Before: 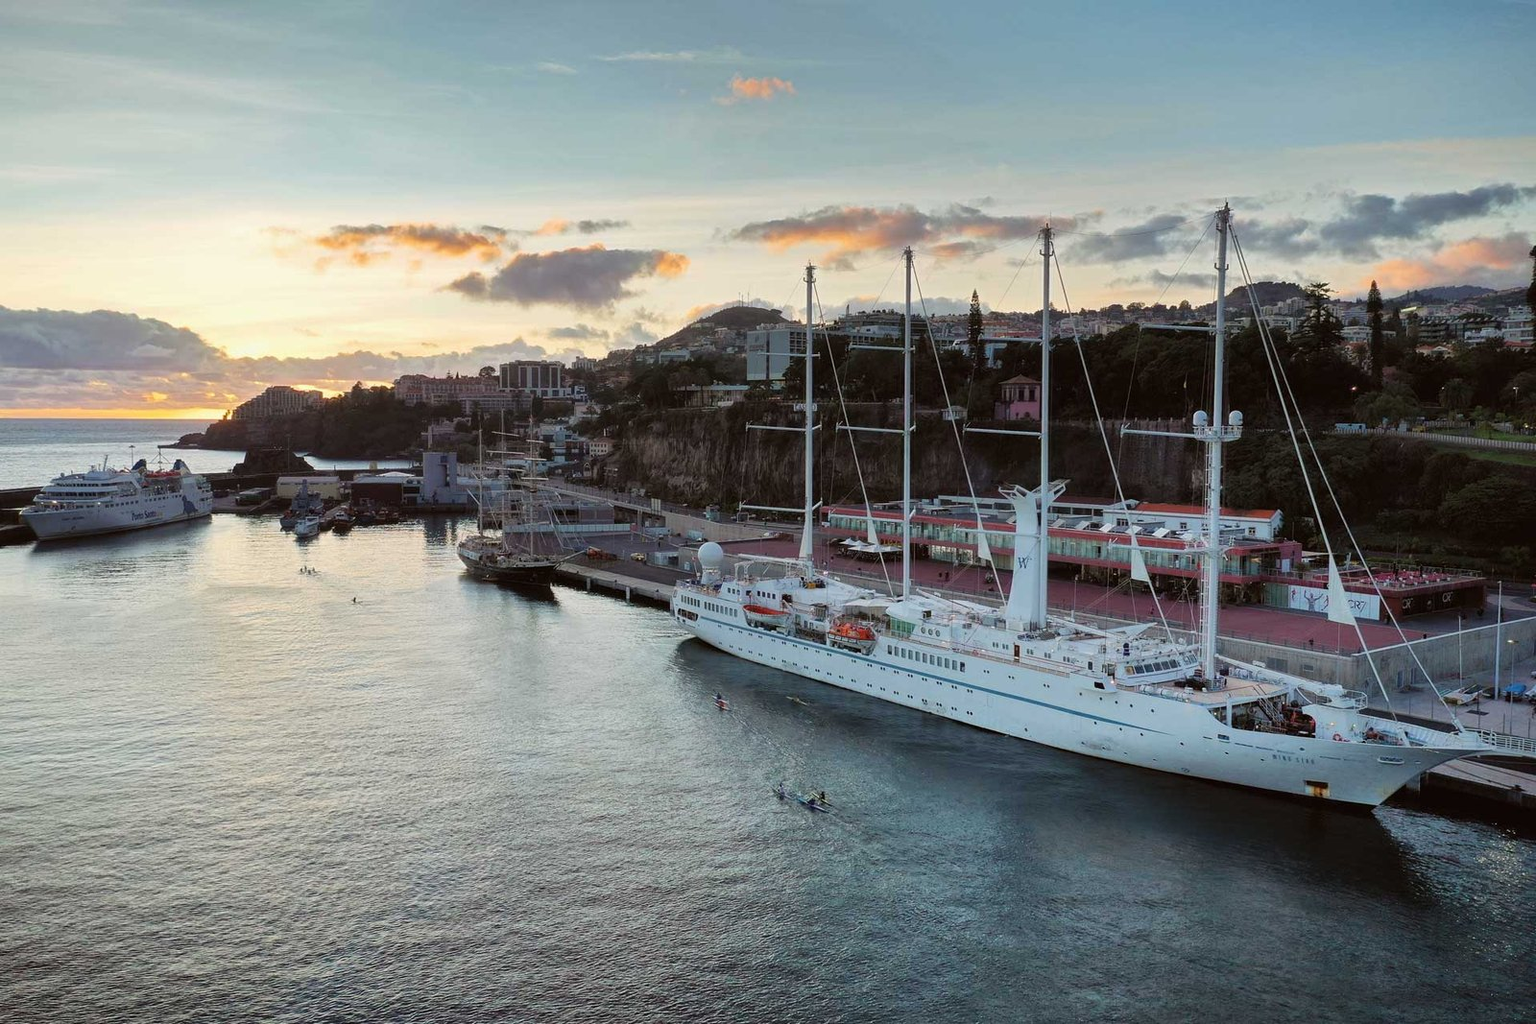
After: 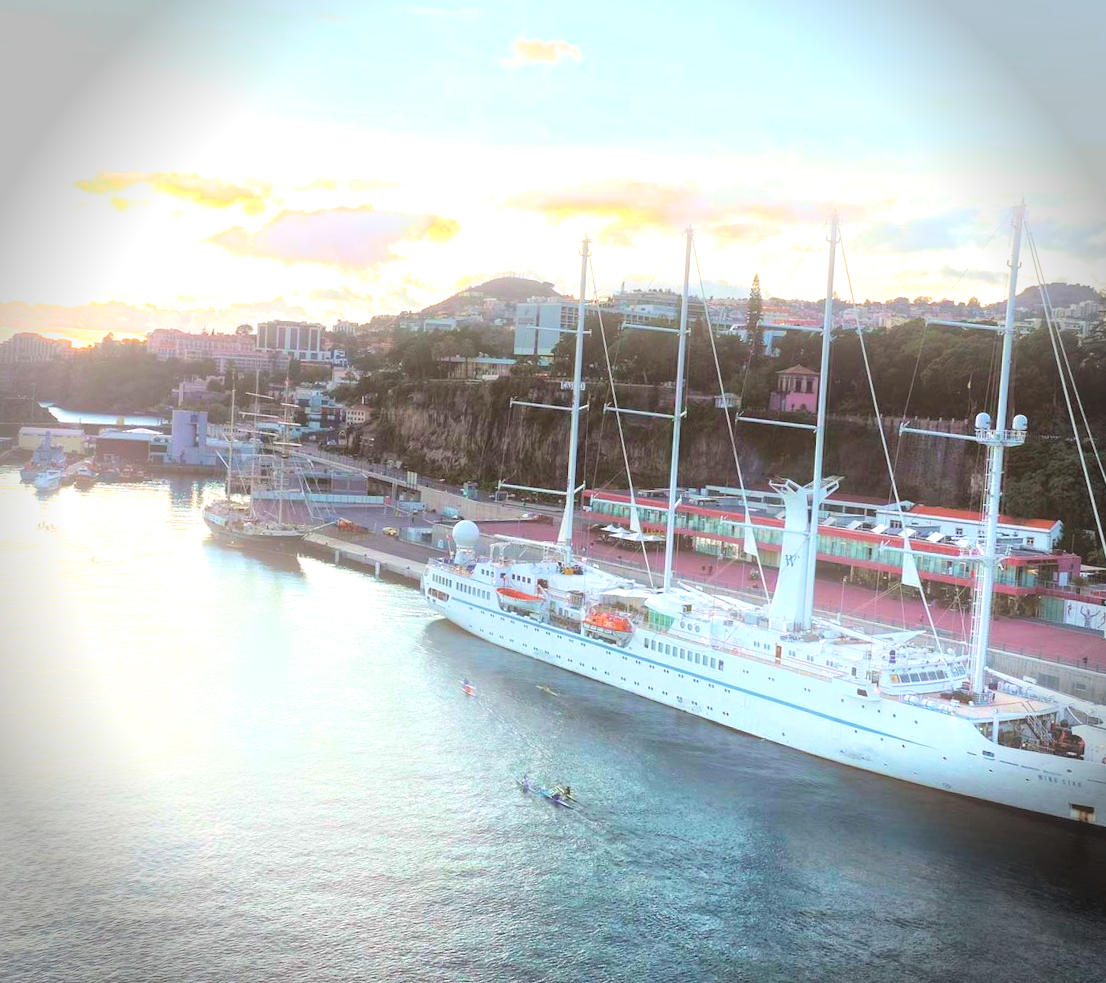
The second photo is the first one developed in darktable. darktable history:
bloom: on, module defaults
crop and rotate: angle -3.27°, left 14.277%, top 0.028%, right 10.766%, bottom 0.028%
exposure: black level correction 0, exposure 1 EV, compensate exposure bias true, compensate highlight preservation false
velvia: on, module defaults
local contrast: mode bilateral grid, contrast 10, coarseness 25, detail 115%, midtone range 0.2
vignetting: fall-off start 88.03%, fall-off radius 24.9%
